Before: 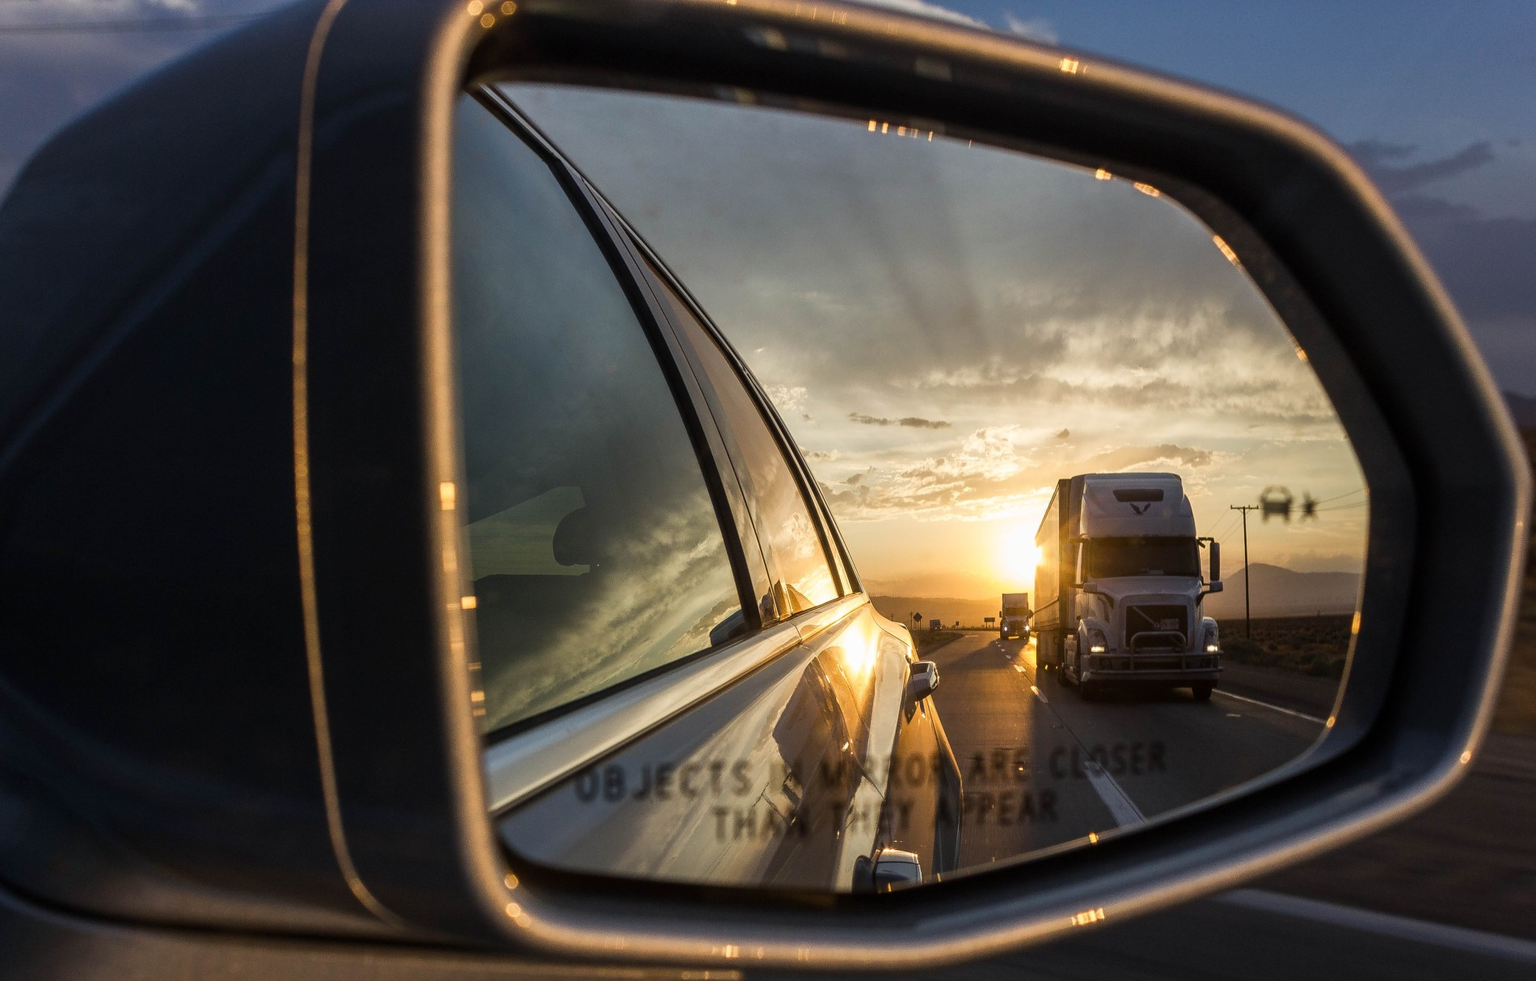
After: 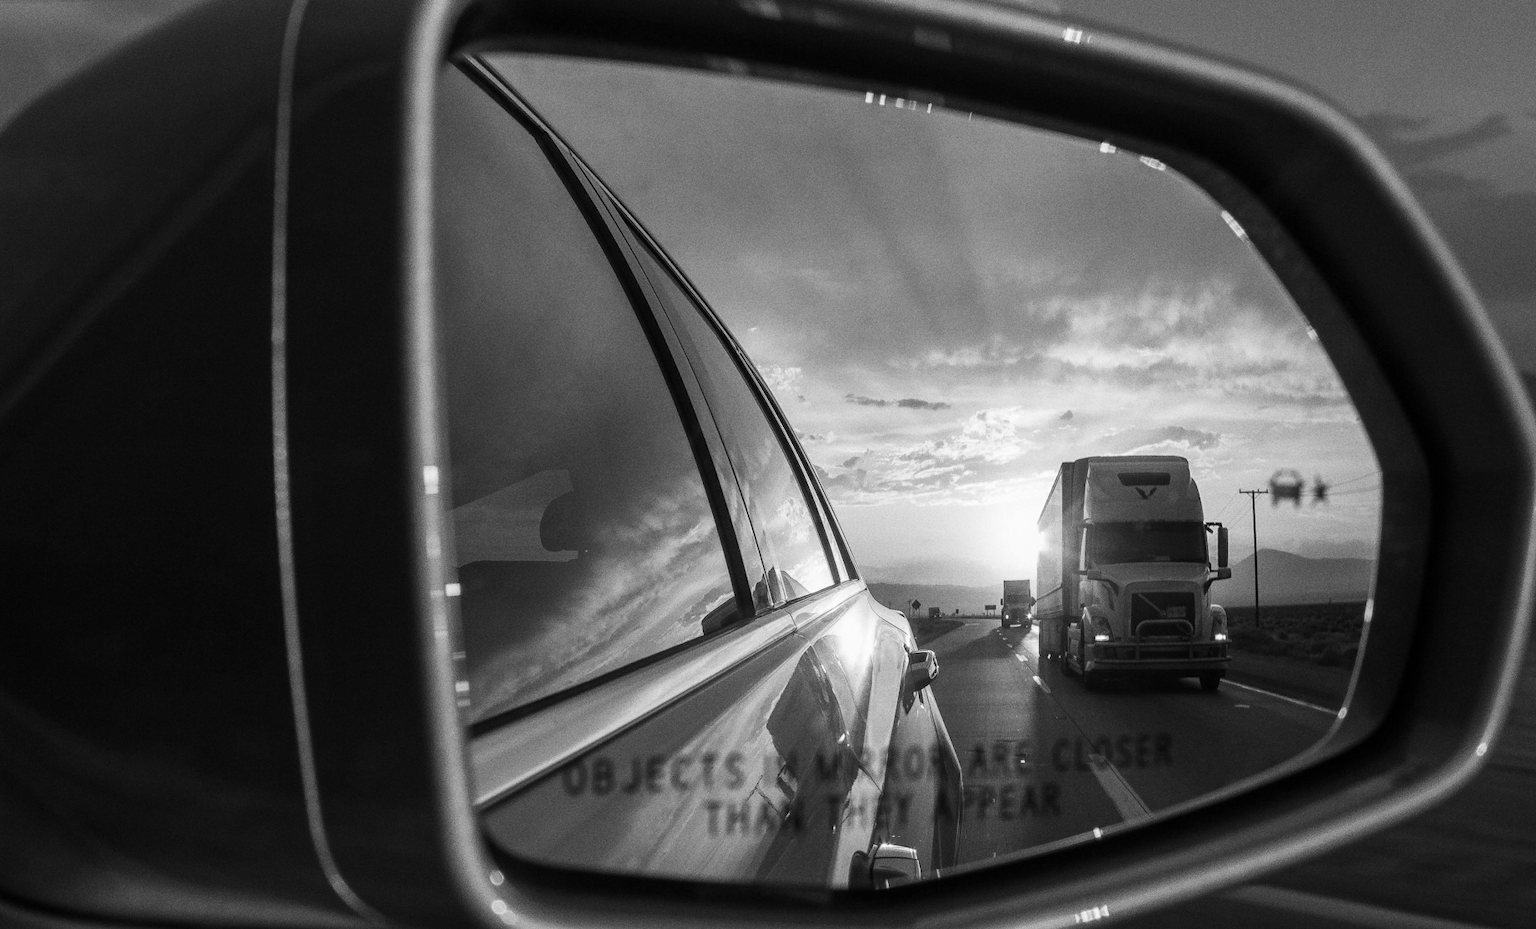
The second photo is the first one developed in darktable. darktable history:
grain: on, module defaults
monochrome: on, module defaults
crop: left 1.964%, top 3.251%, right 1.122%, bottom 4.933%
